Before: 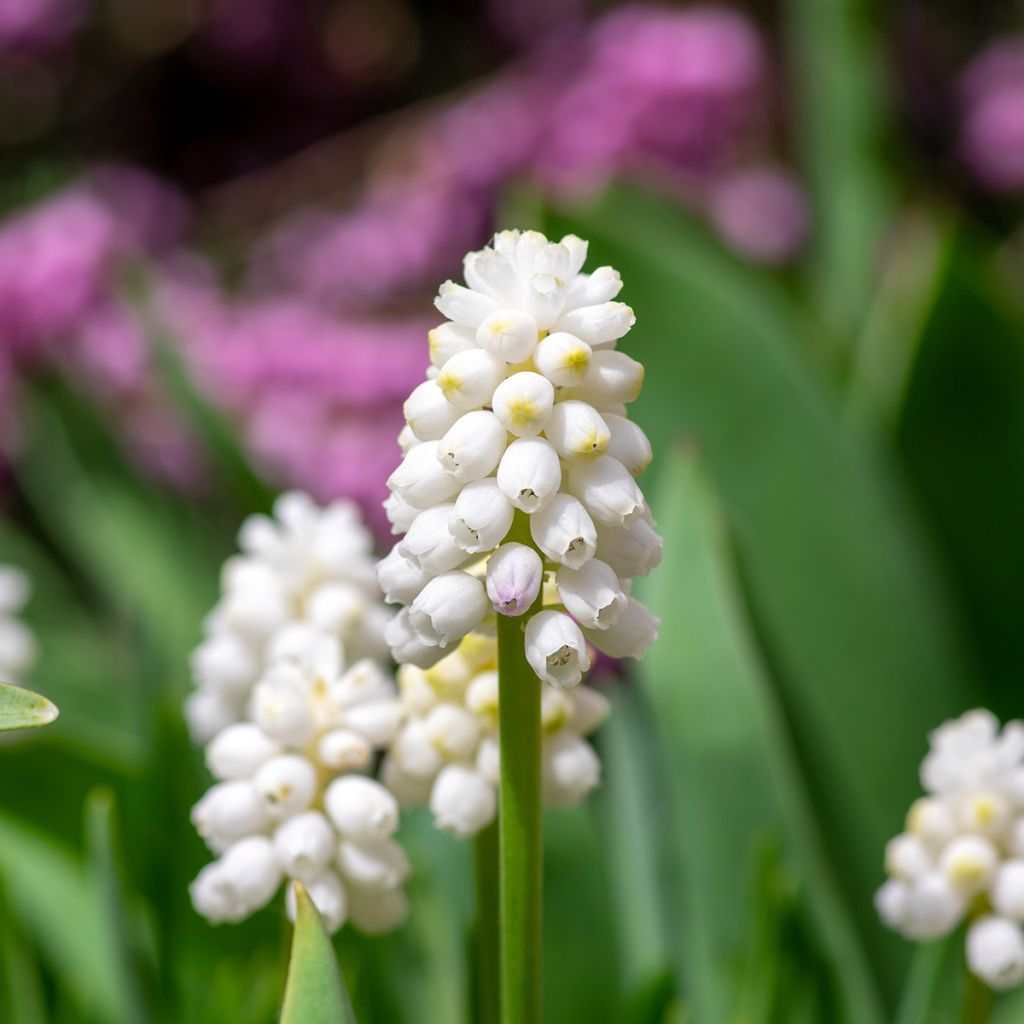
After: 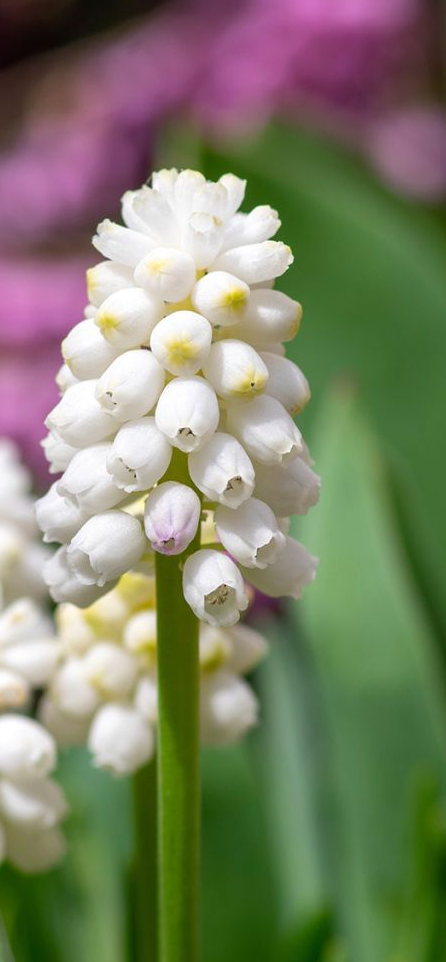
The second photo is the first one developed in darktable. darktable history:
crop: left 33.489%, top 5.973%, right 22.949%
